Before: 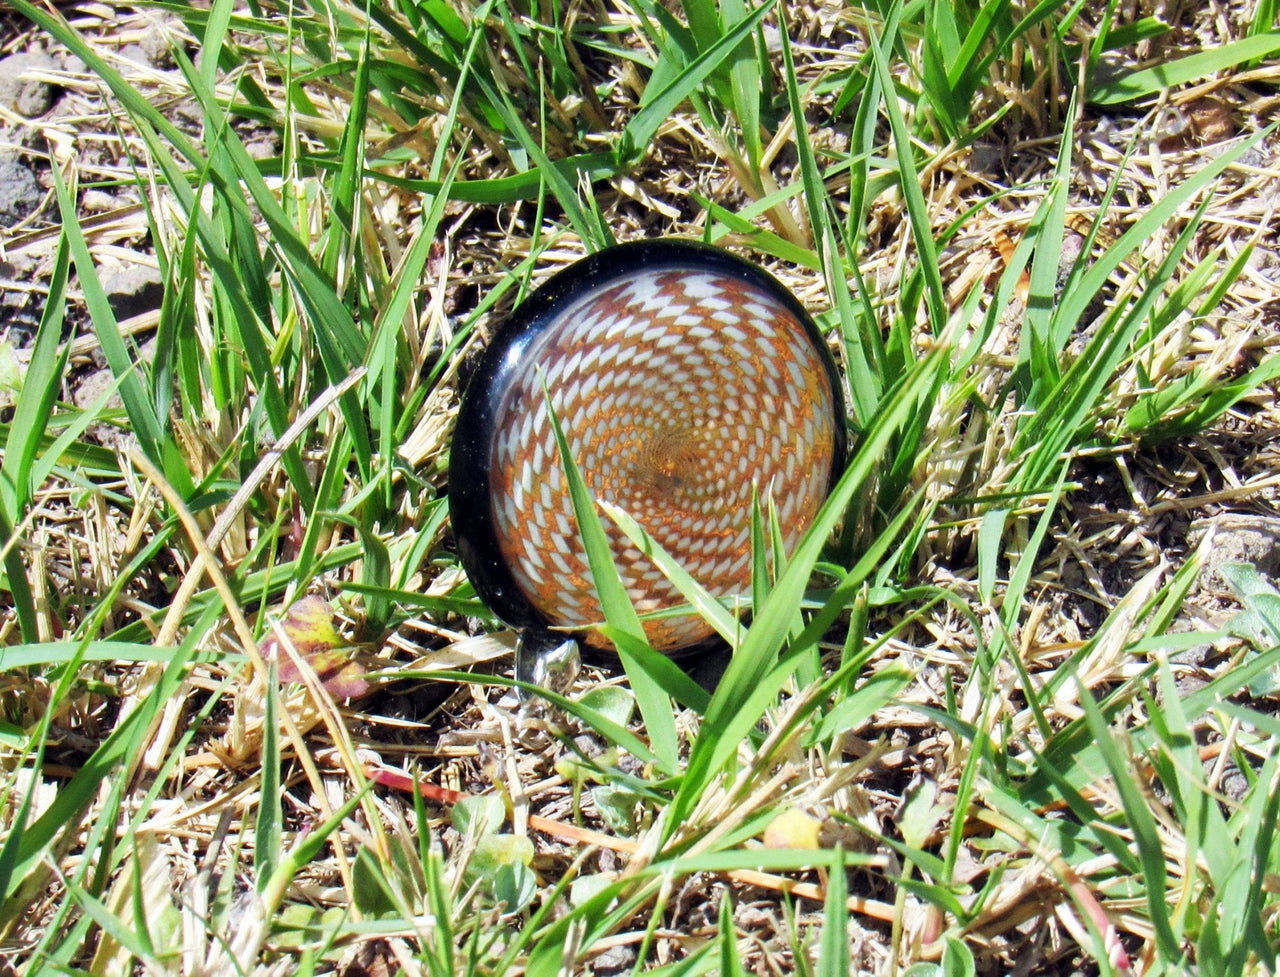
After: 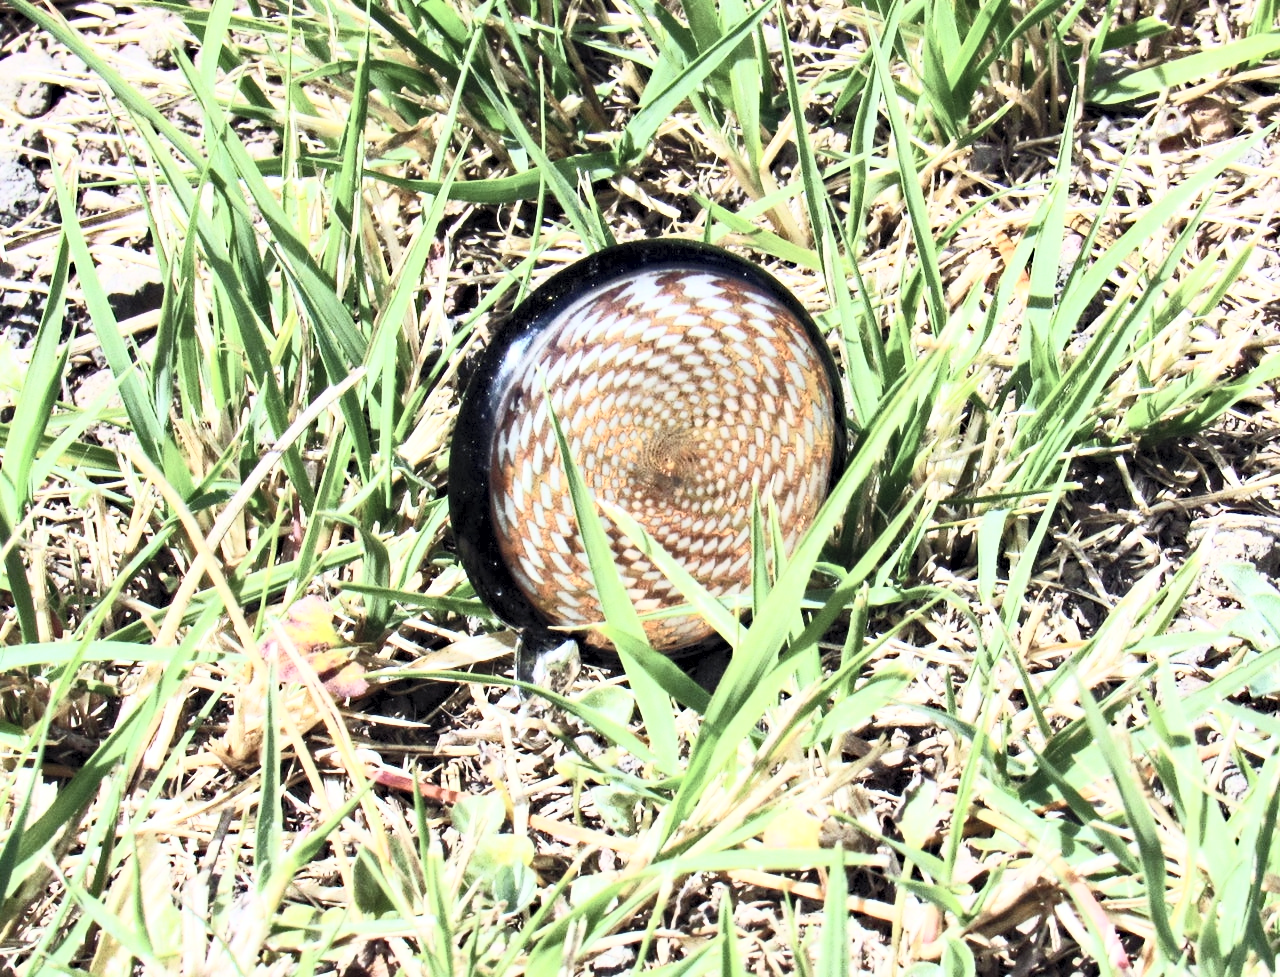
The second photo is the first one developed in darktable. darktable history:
haze removal: strength 0.29, distance 0.25, compatibility mode true, adaptive false
contrast brightness saturation: contrast 0.57, brightness 0.57, saturation -0.34
